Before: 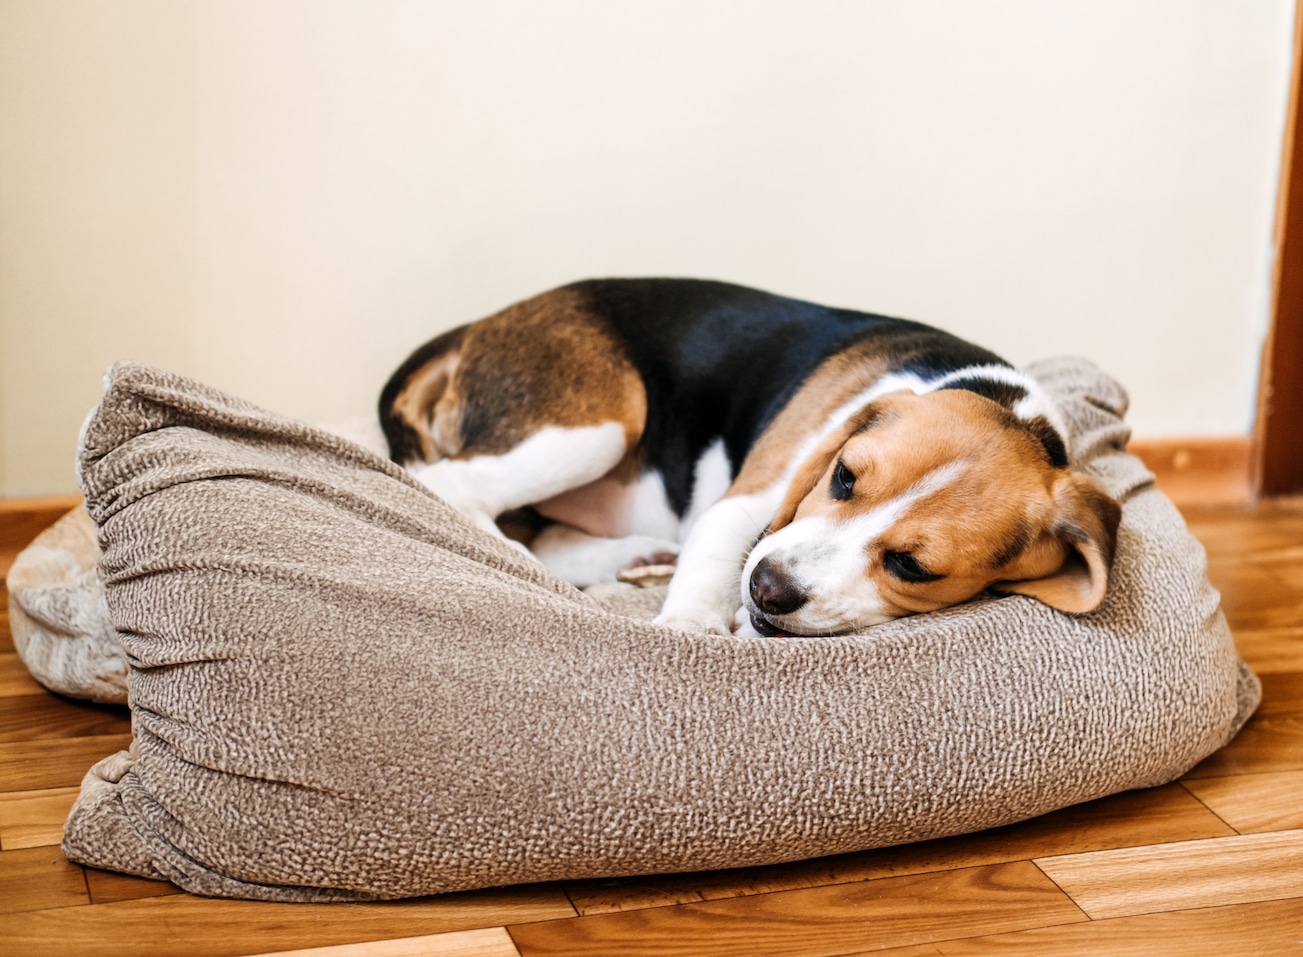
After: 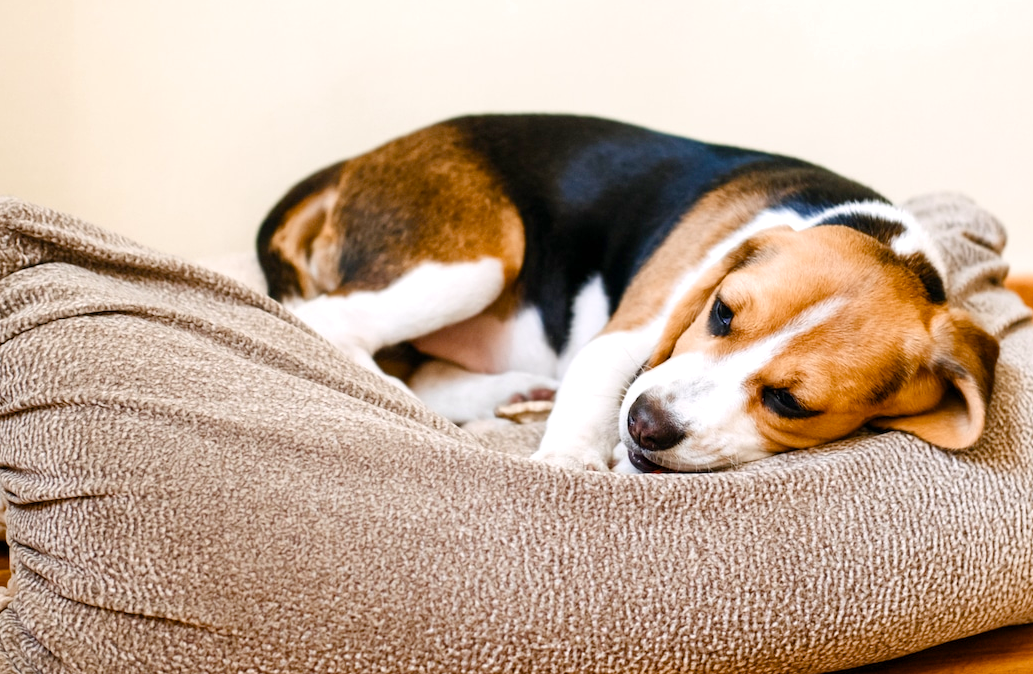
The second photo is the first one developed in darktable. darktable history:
crop: left 9.42%, top 17.221%, right 11.285%, bottom 12.306%
exposure: exposure 0.201 EV, compensate exposure bias true, compensate highlight preservation false
color balance rgb: highlights gain › chroma 0.148%, highlights gain › hue 332.47°, perceptual saturation grading › global saturation 20%, perceptual saturation grading › highlights -25.195%, perceptual saturation grading › shadows 49.611%, global vibrance 15.192%
